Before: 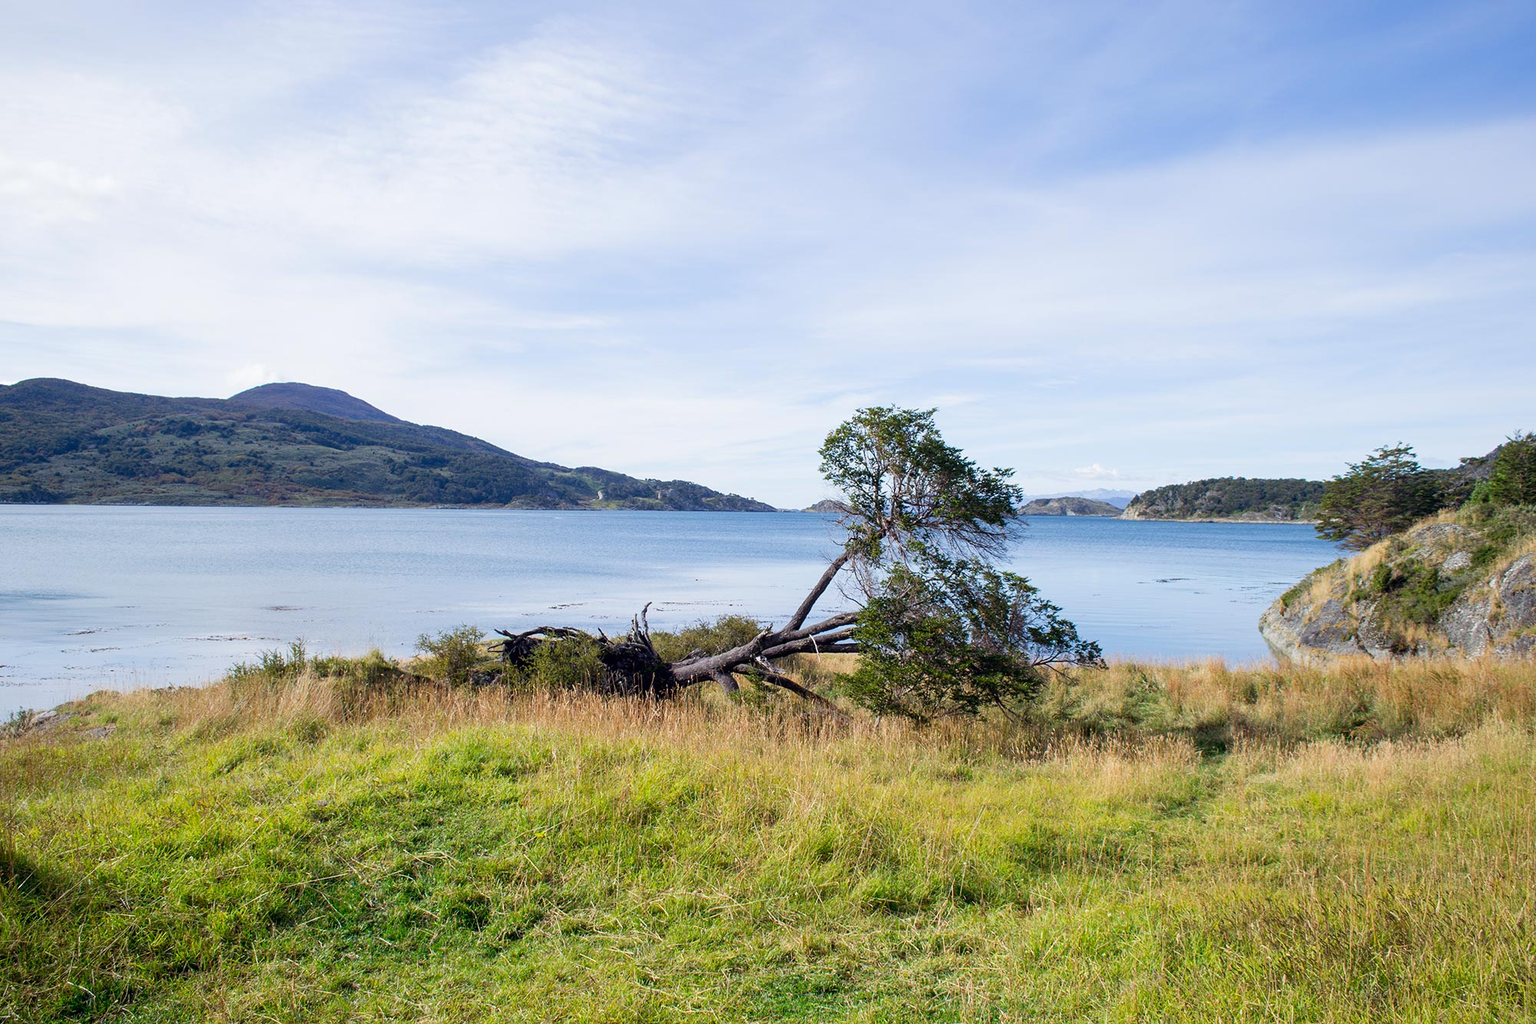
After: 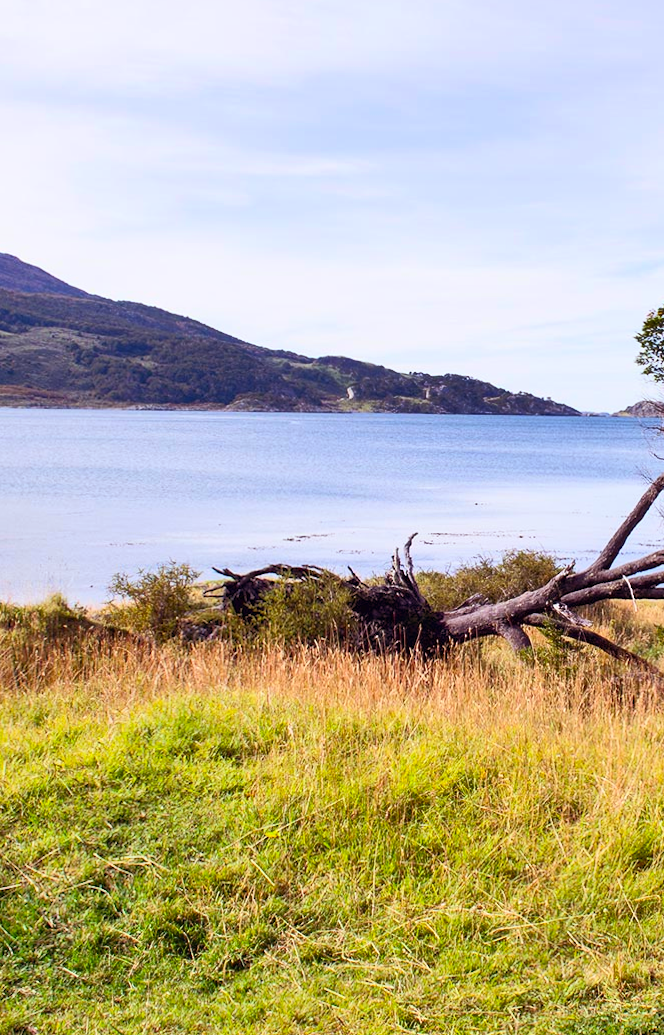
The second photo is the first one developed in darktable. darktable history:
rgb levels: mode RGB, independent channels, levels [[0, 0.474, 1], [0, 0.5, 1], [0, 0.5, 1]]
contrast brightness saturation: contrast 0.2, brightness 0.16, saturation 0.22
rotate and perspective: rotation 0.174°, lens shift (vertical) 0.013, lens shift (horizontal) 0.019, shear 0.001, automatic cropping original format, crop left 0.007, crop right 0.991, crop top 0.016, crop bottom 0.997
shadows and highlights: low approximation 0.01, soften with gaussian
crop and rotate: left 21.77%, top 18.528%, right 44.676%, bottom 2.997%
